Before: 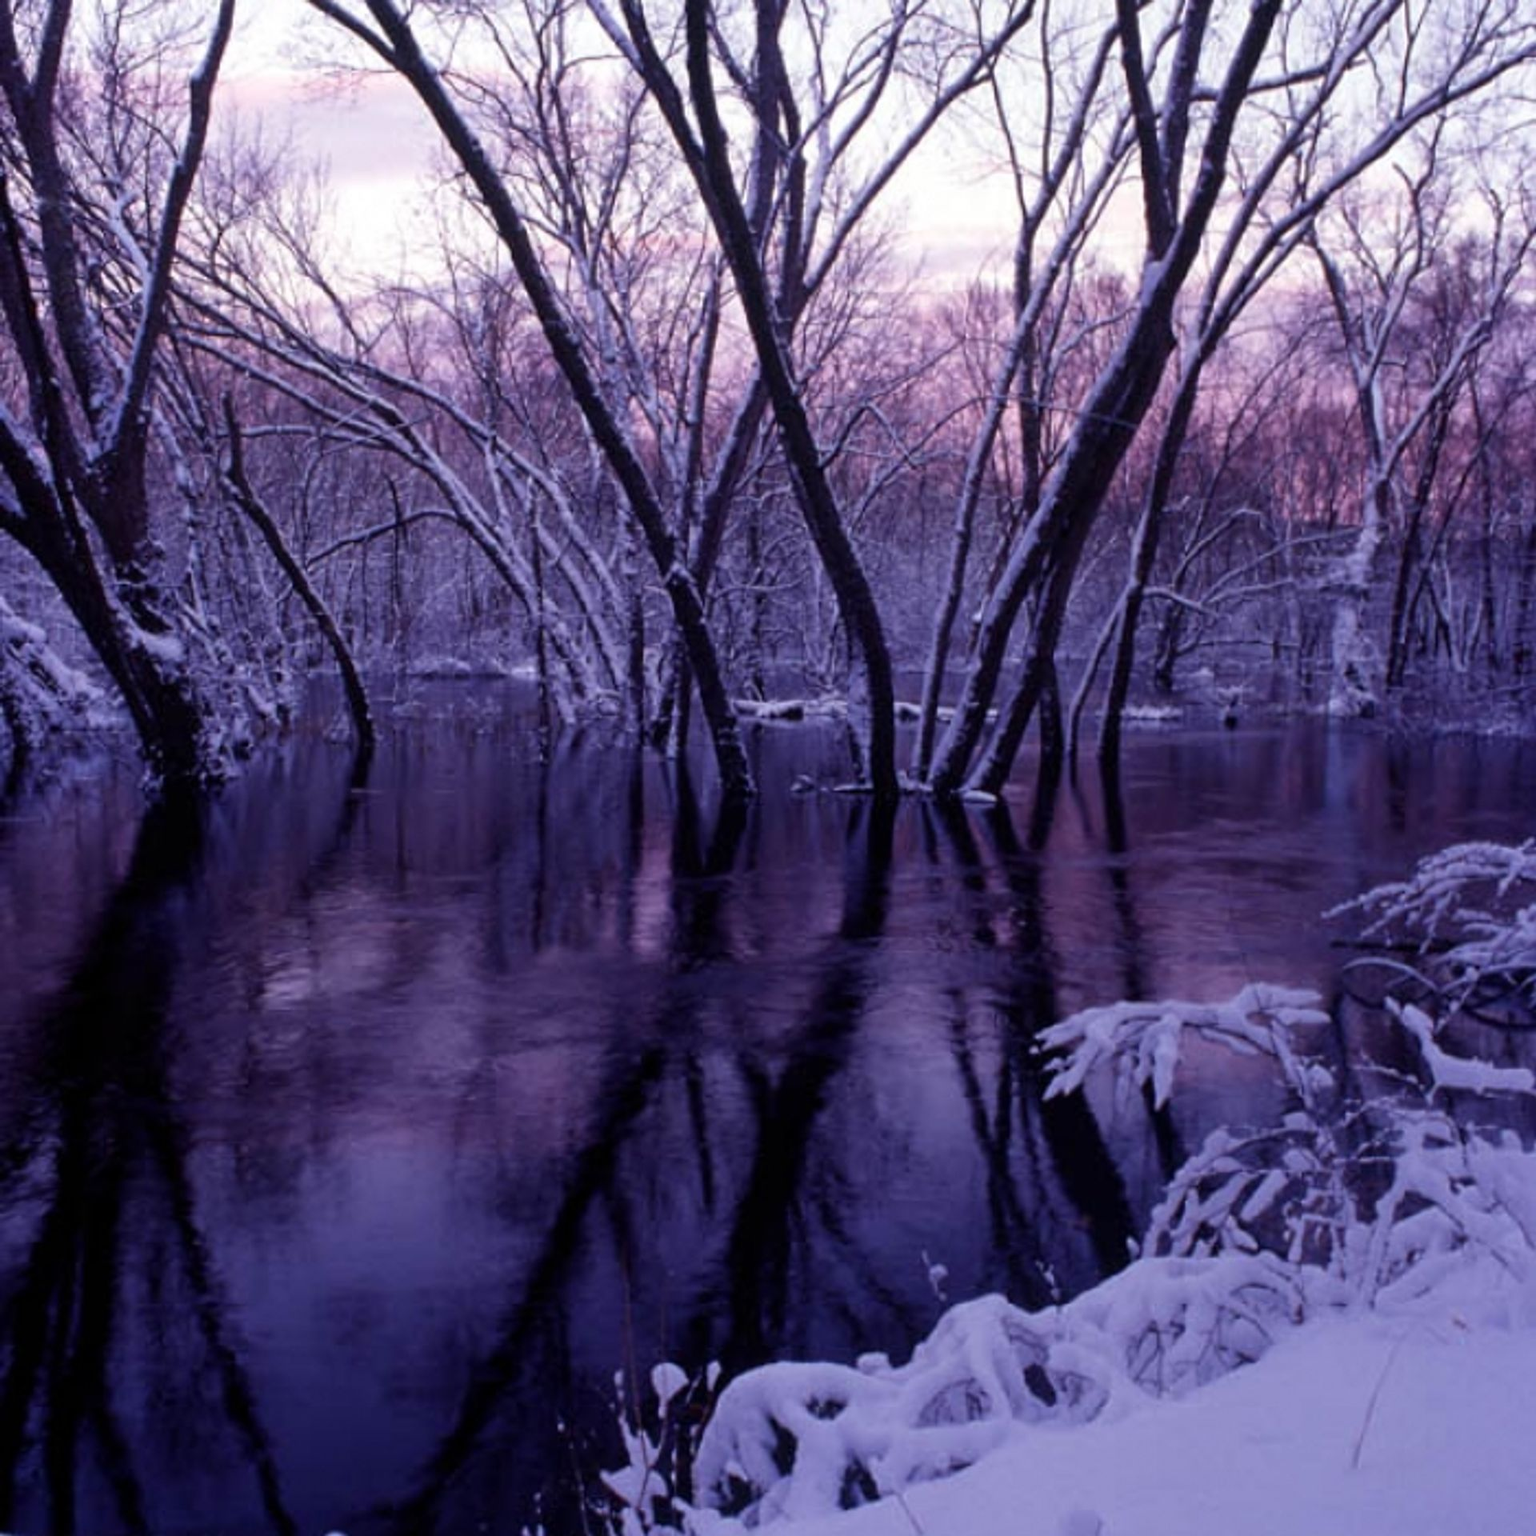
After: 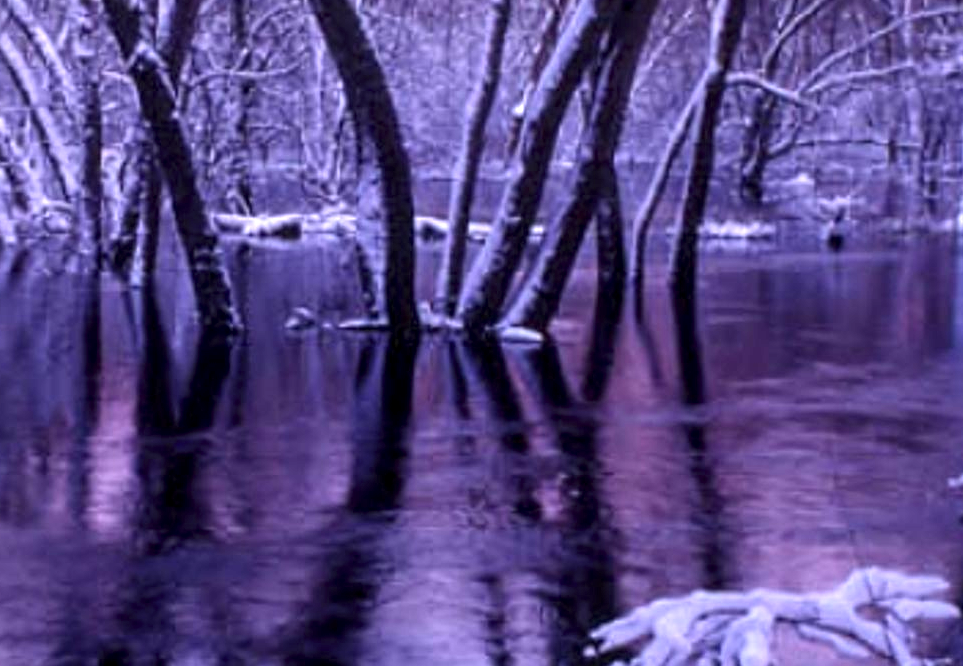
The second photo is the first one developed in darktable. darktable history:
exposure: black level correction 0, exposure 1.199 EV, compensate highlight preservation false
local contrast: on, module defaults
crop: left 36.664%, top 34.452%, right 13.153%, bottom 30.861%
